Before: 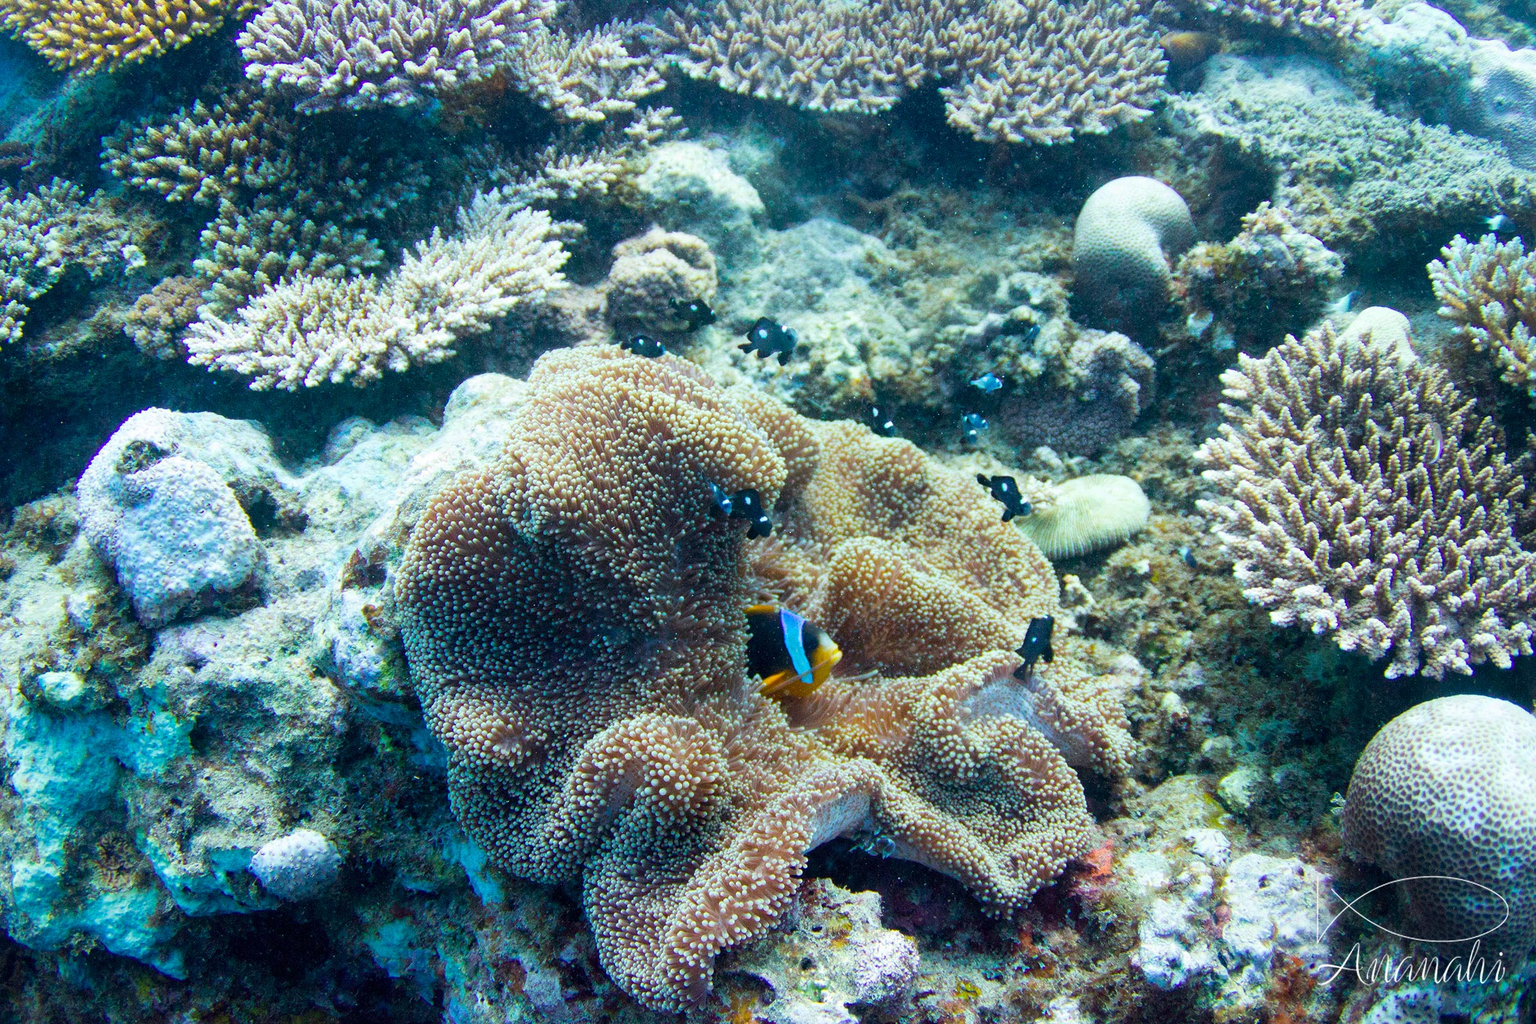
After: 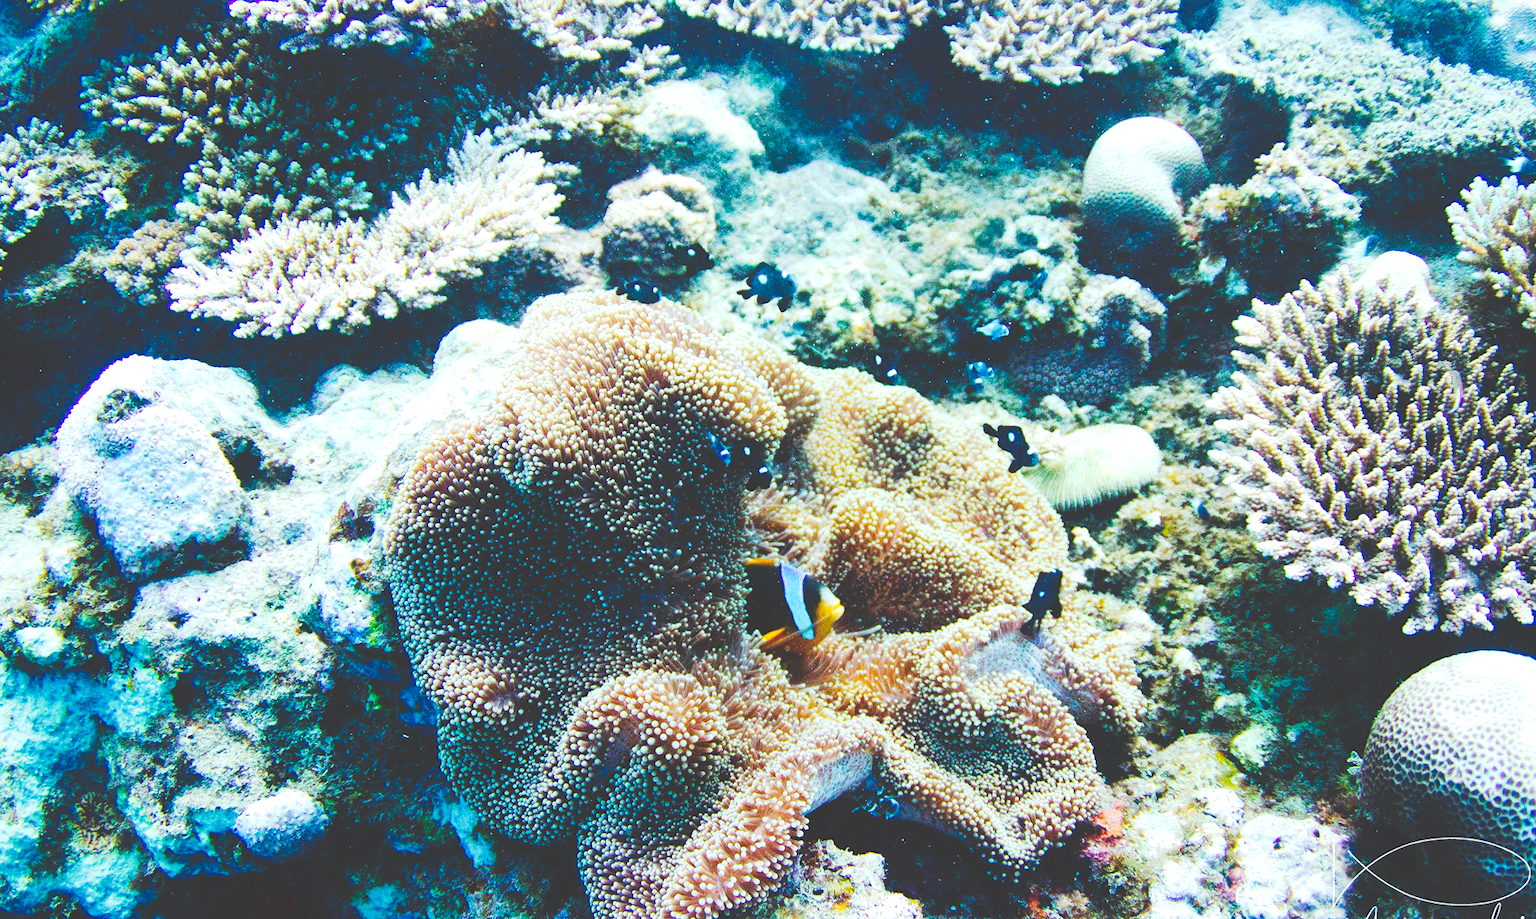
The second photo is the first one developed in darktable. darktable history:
crop: left 1.507%, top 6.147%, right 1.379%, bottom 6.637%
exposure: exposure 0.367 EV, compensate highlight preservation false
tone curve: curves: ch0 [(0, 0) (0.003, 0.231) (0.011, 0.231) (0.025, 0.231) (0.044, 0.231) (0.069, 0.231) (0.1, 0.234) (0.136, 0.239) (0.177, 0.243) (0.224, 0.247) (0.277, 0.265) (0.335, 0.311) (0.399, 0.389) (0.468, 0.507) (0.543, 0.634) (0.623, 0.74) (0.709, 0.83) (0.801, 0.889) (0.898, 0.93) (1, 1)], preserve colors none
